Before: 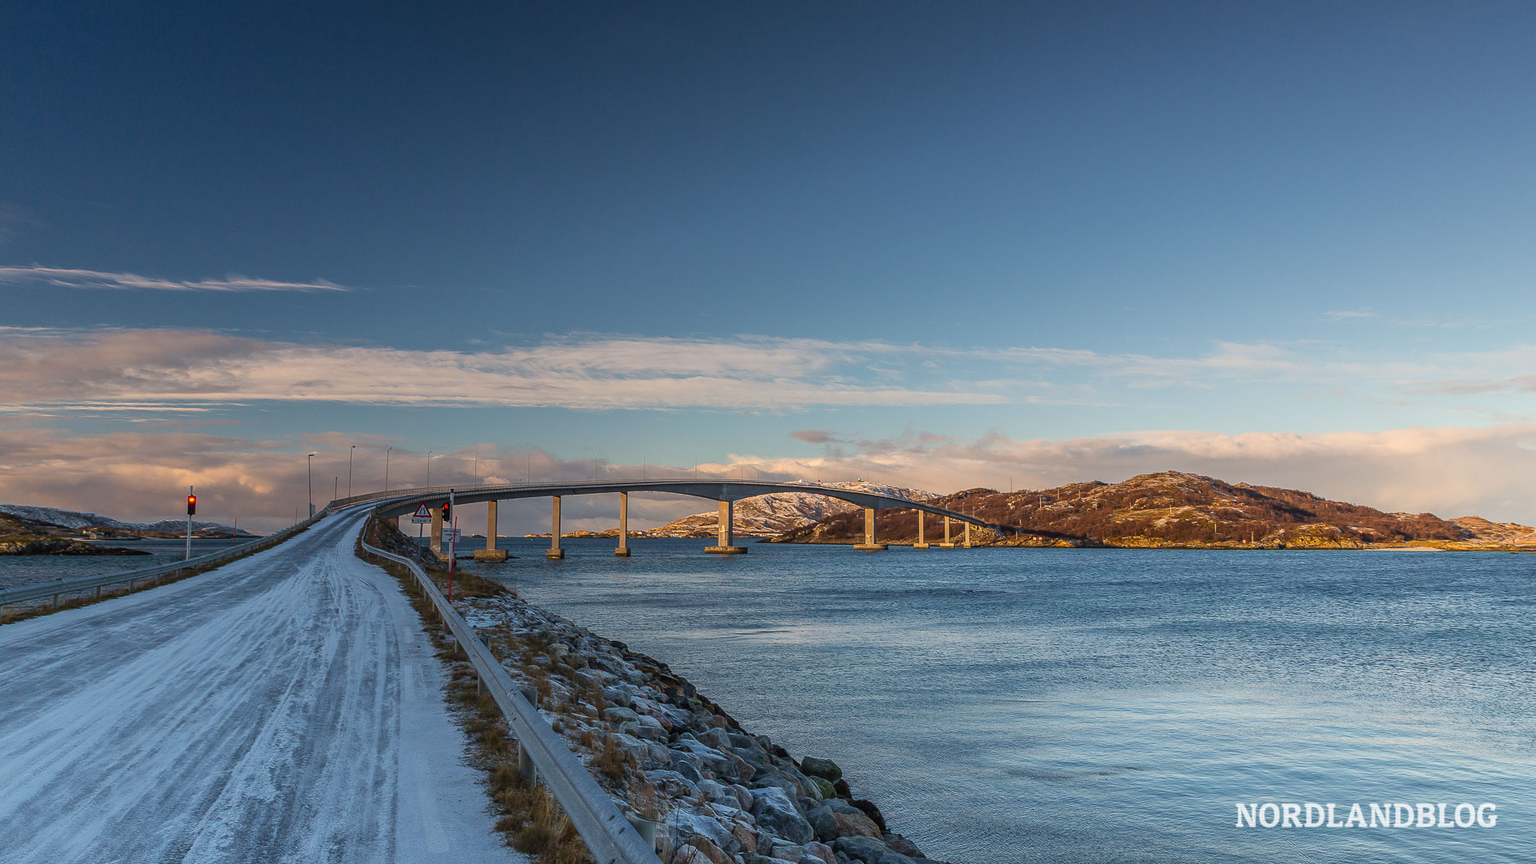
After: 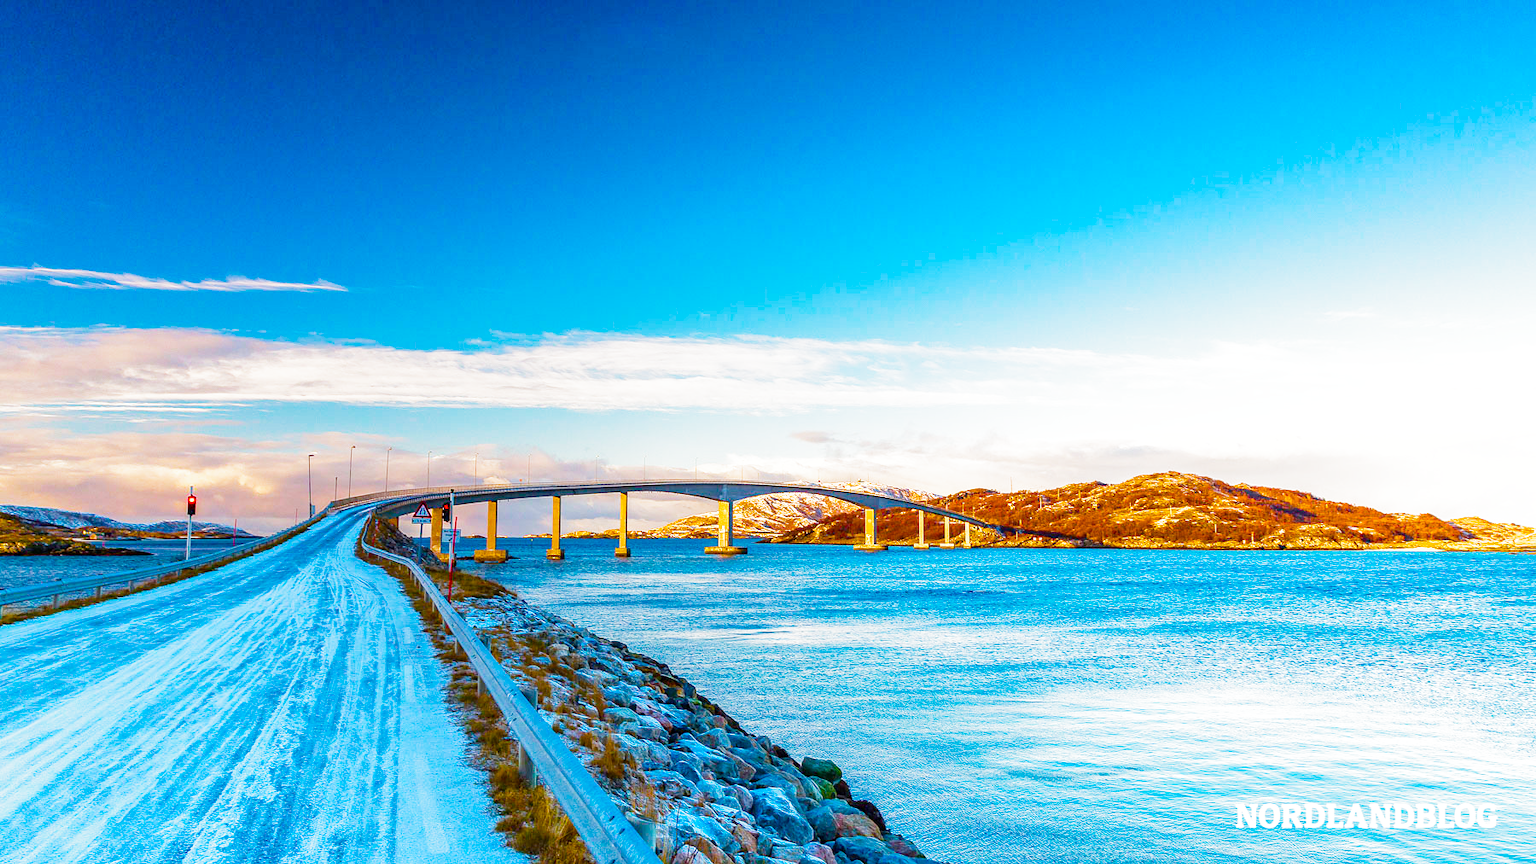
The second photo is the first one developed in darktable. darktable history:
color balance rgb: linear chroma grading › global chroma 25%, perceptual saturation grading › global saturation 40%, perceptual saturation grading › highlights -50%, perceptual saturation grading › shadows 30%, perceptual brilliance grading › global brilliance 25%, global vibrance 60%
filmic rgb: middle gray luminance 9.23%, black relative exposure -10.55 EV, white relative exposure 3.45 EV, threshold 6 EV, target black luminance 0%, hardness 5.98, latitude 59.69%, contrast 1.087, highlights saturation mix 5%, shadows ↔ highlights balance 29.23%, add noise in highlights 0, preserve chrominance no, color science v3 (2019), use custom middle-gray values true, iterations of high-quality reconstruction 0, contrast in highlights soft, enable highlight reconstruction true
